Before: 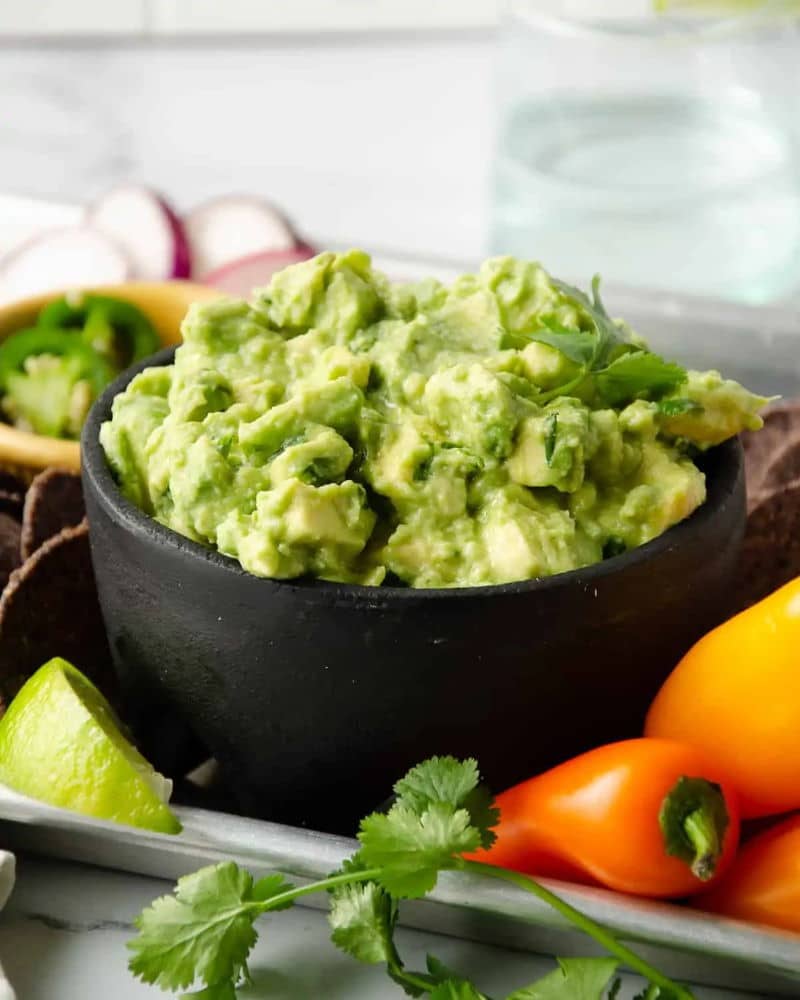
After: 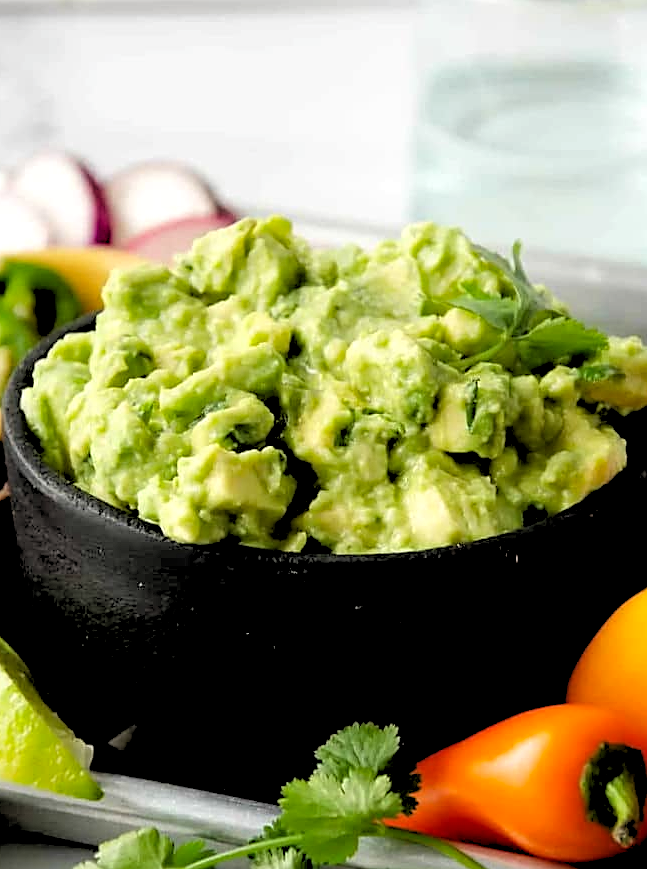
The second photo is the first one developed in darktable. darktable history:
rgb levels: levels [[0.029, 0.461, 0.922], [0, 0.5, 1], [0, 0.5, 1]]
crop: left 9.929%, top 3.475%, right 9.188%, bottom 9.529%
sharpen: on, module defaults
haze removal: compatibility mode true, adaptive false
white balance: emerald 1
